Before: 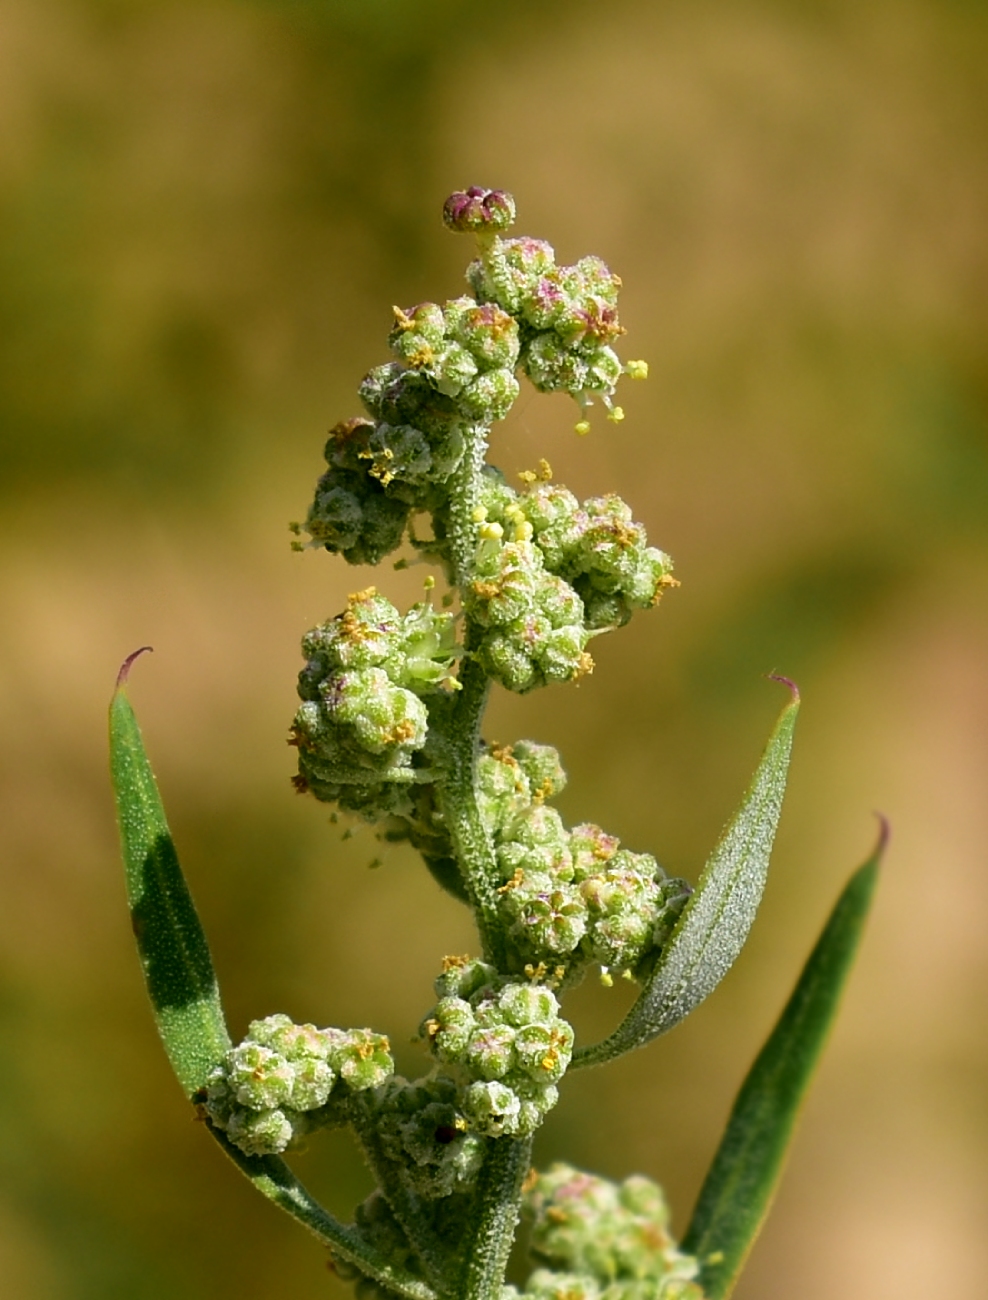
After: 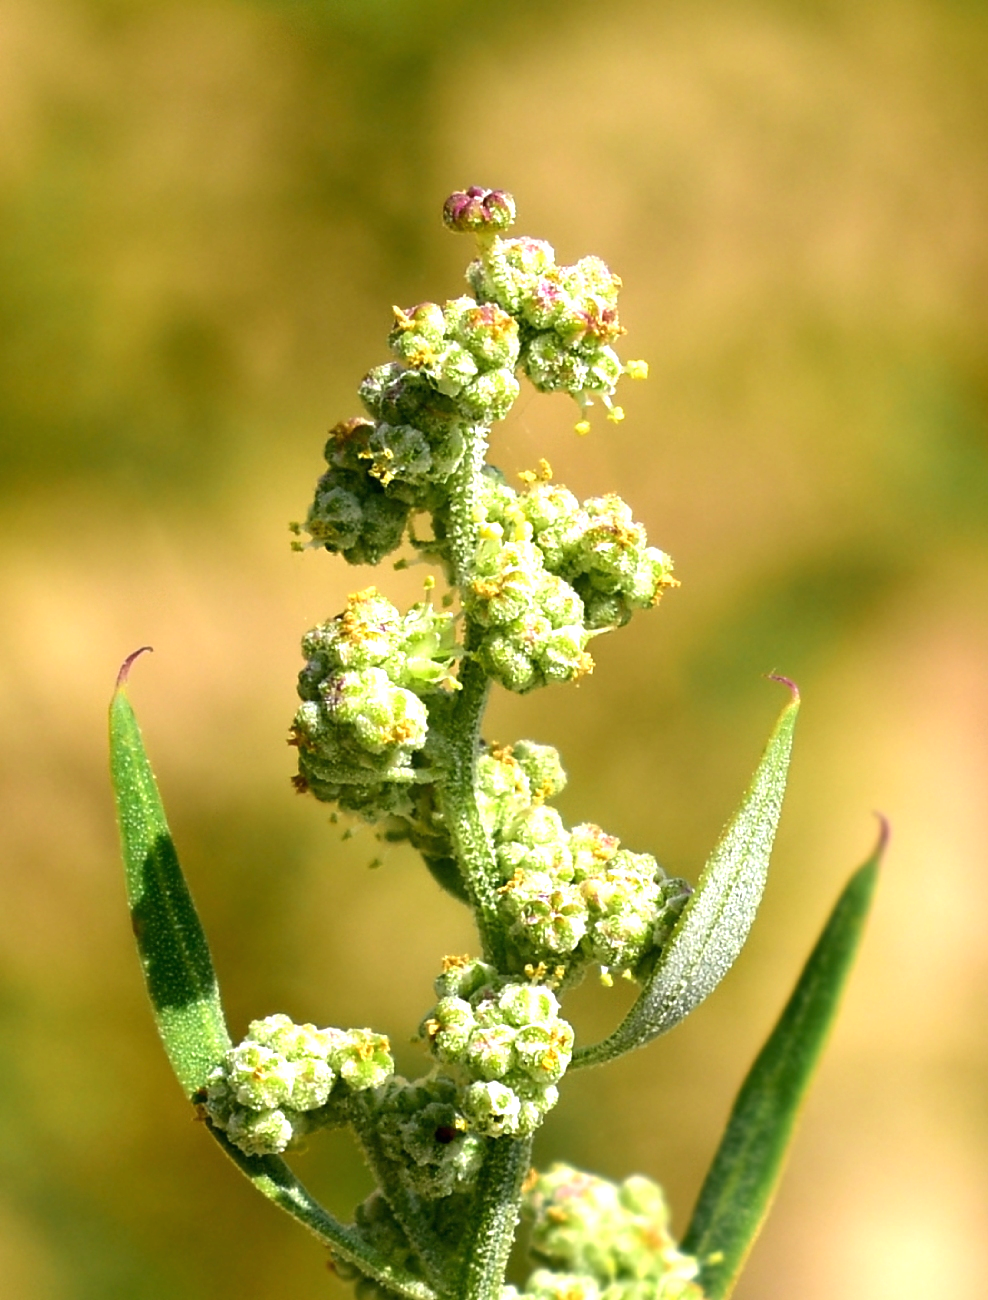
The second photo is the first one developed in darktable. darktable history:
exposure: black level correction 0, exposure 1.001 EV, compensate highlight preservation false
